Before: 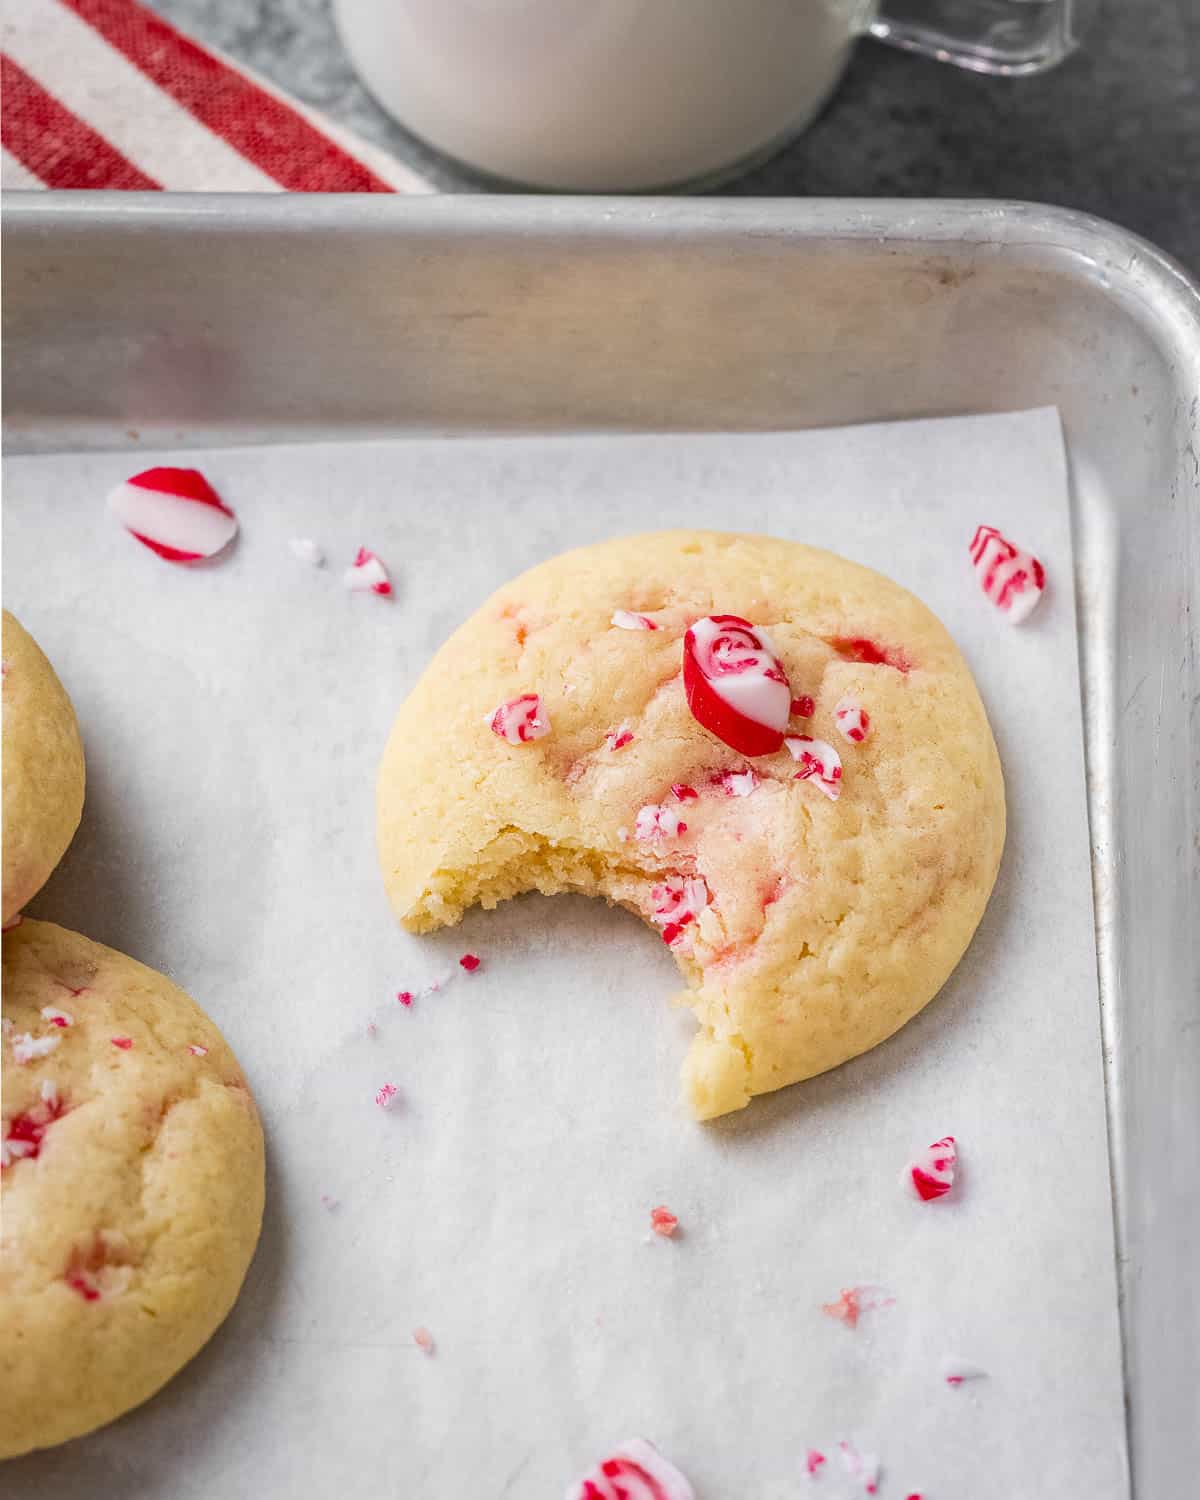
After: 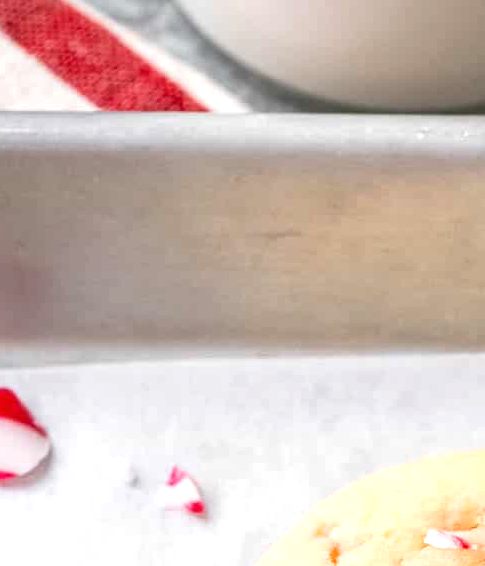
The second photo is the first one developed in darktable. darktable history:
crop: left 15.598%, top 5.429%, right 43.959%, bottom 56.794%
exposure: black level correction 0, exposure 0.5 EV, compensate exposure bias true, compensate highlight preservation false
